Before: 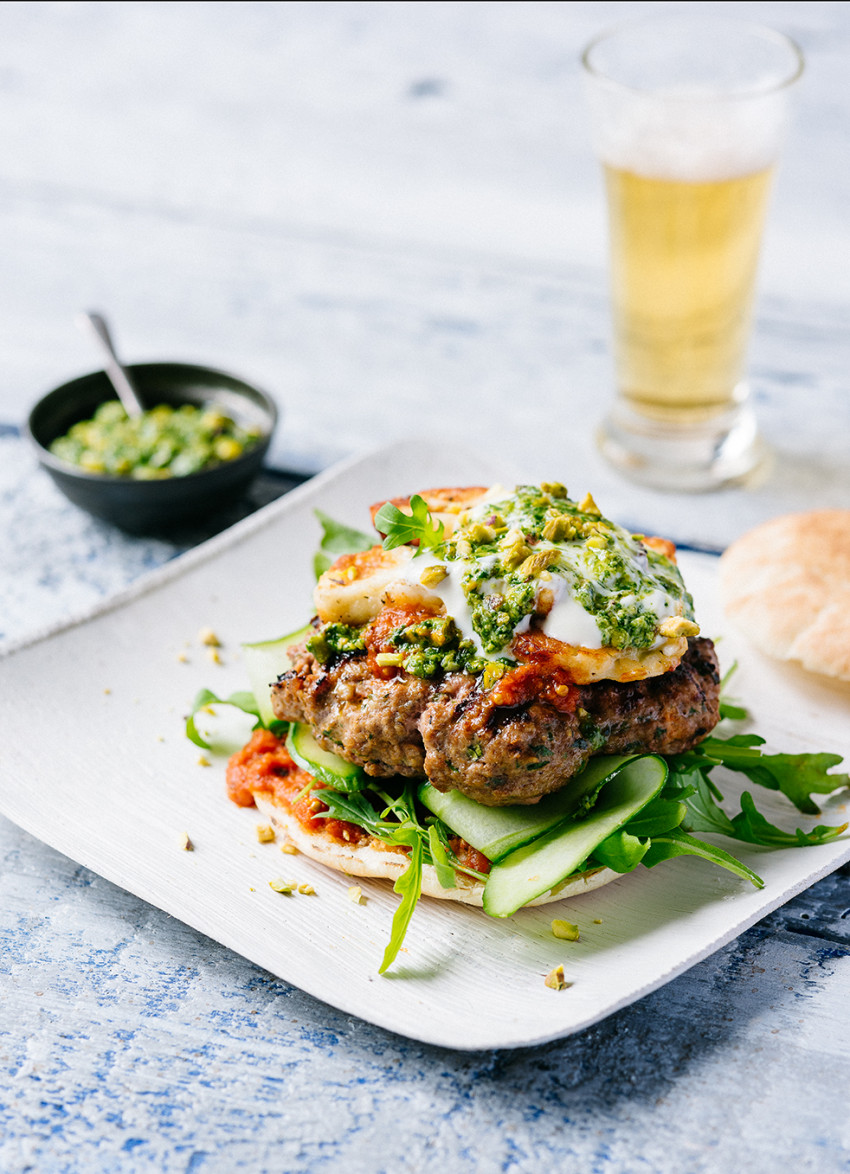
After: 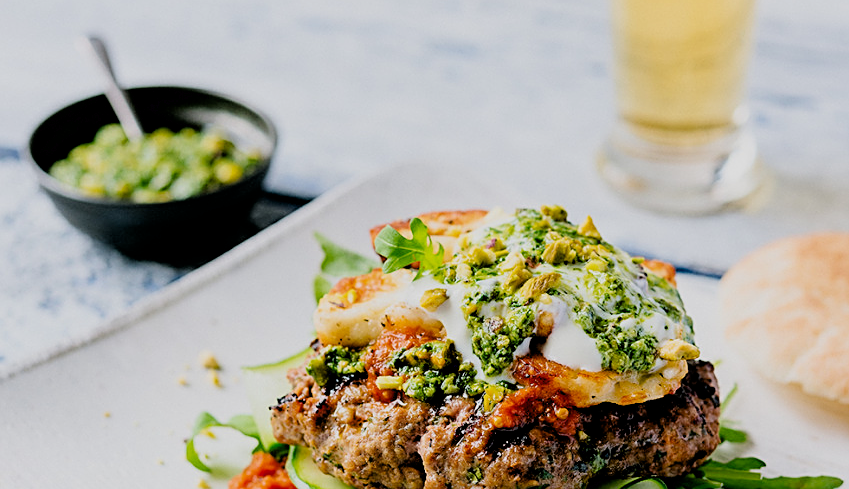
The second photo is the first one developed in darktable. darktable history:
sharpen: on, module defaults
crop and rotate: top 23.628%, bottom 34.681%
exposure: black level correction 0.007, compensate highlight preservation false
filmic rgb: black relative exposure -7.94 EV, white relative exposure 4.08 EV, hardness 4.07, latitude 52.19%, contrast 1.009, shadows ↔ highlights balance 5.7%, color science v6 (2022)
